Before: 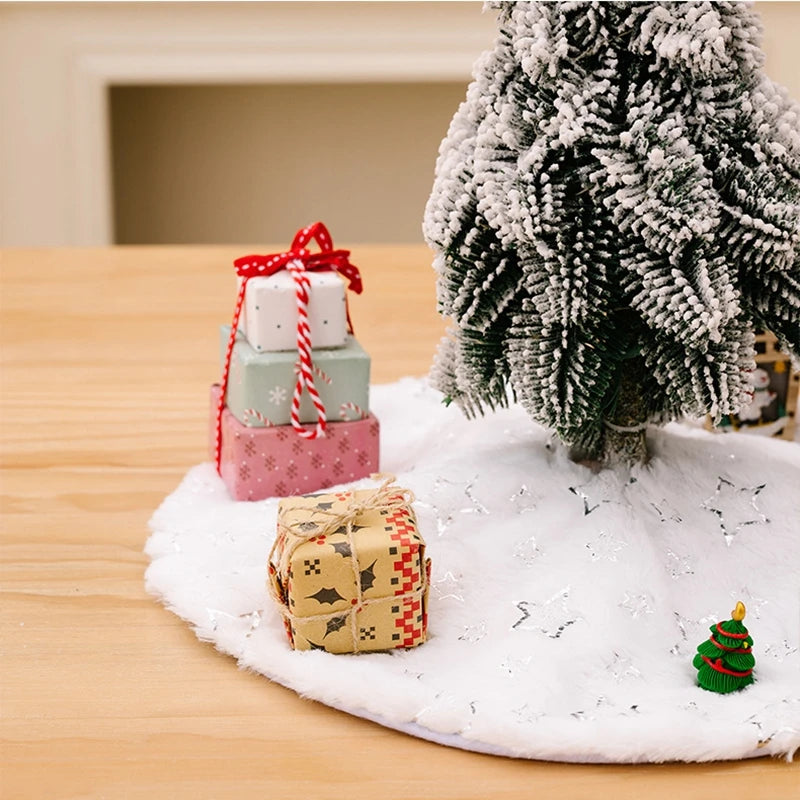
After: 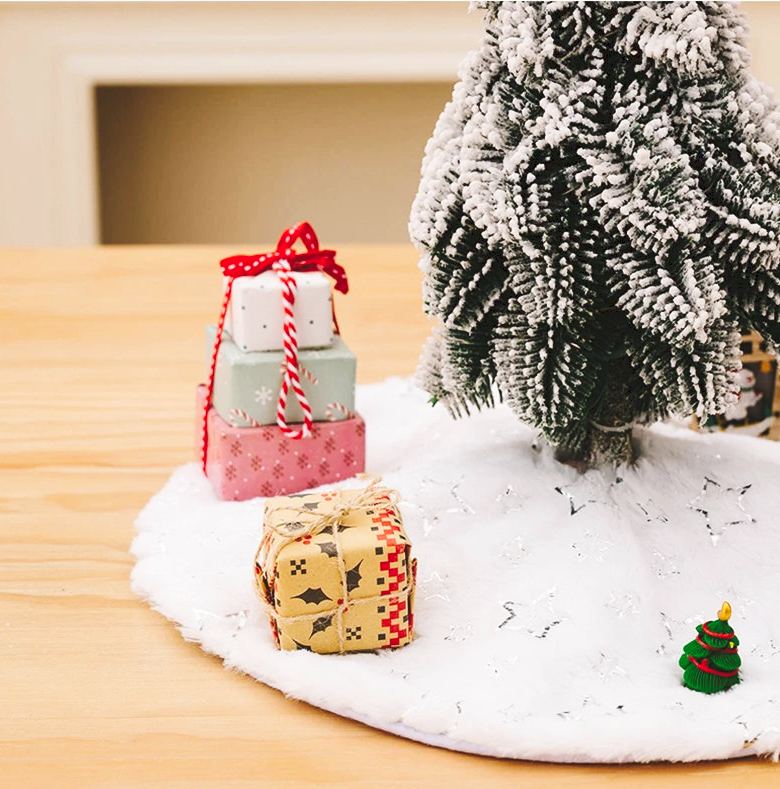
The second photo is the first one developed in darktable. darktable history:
crop and rotate: left 1.774%, right 0.633%, bottom 1.28%
tone curve: curves: ch0 [(0, 0) (0.003, 0.077) (0.011, 0.089) (0.025, 0.105) (0.044, 0.122) (0.069, 0.134) (0.1, 0.151) (0.136, 0.171) (0.177, 0.198) (0.224, 0.23) (0.277, 0.273) (0.335, 0.343) (0.399, 0.422) (0.468, 0.508) (0.543, 0.601) (0.623, 0.695) (0.709, 0.782) (0.801, 0.866) (0.898, 0.934) (1, 1)], preserve colors none
